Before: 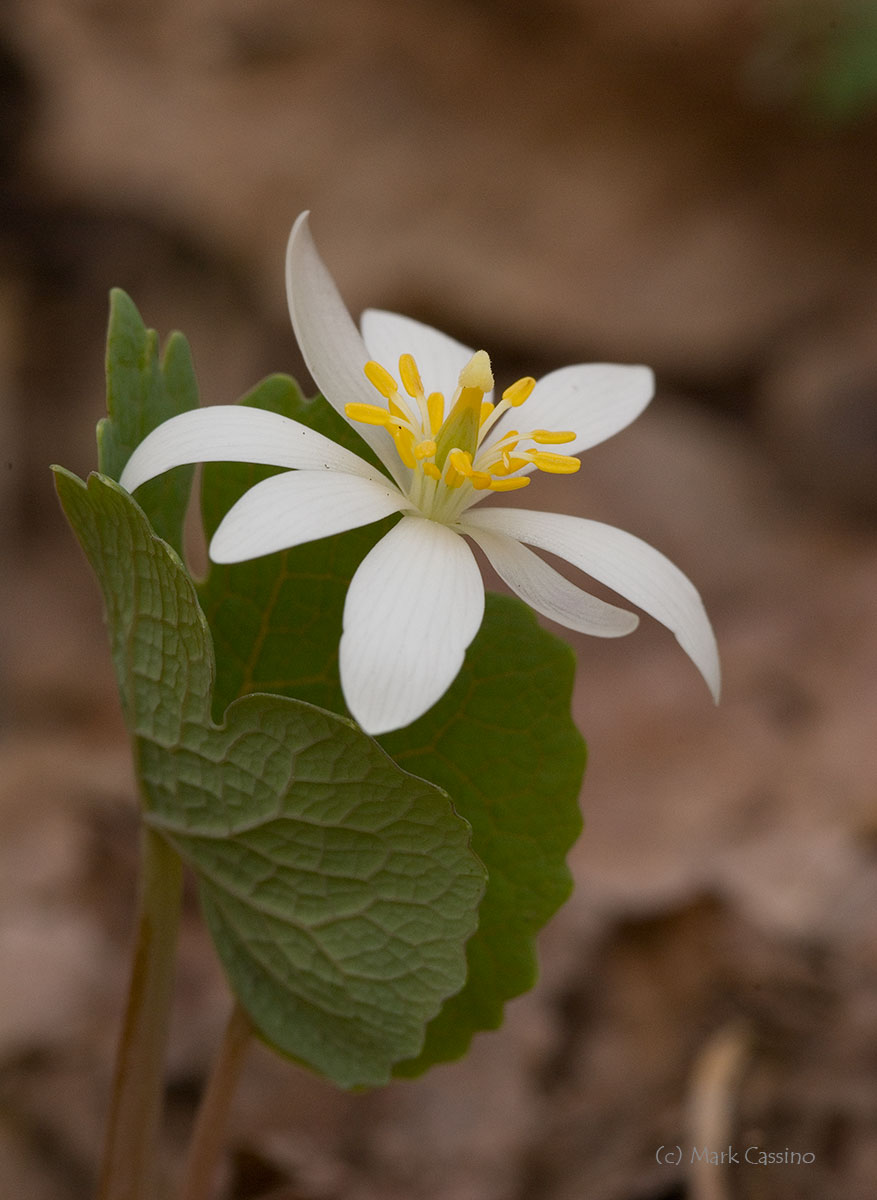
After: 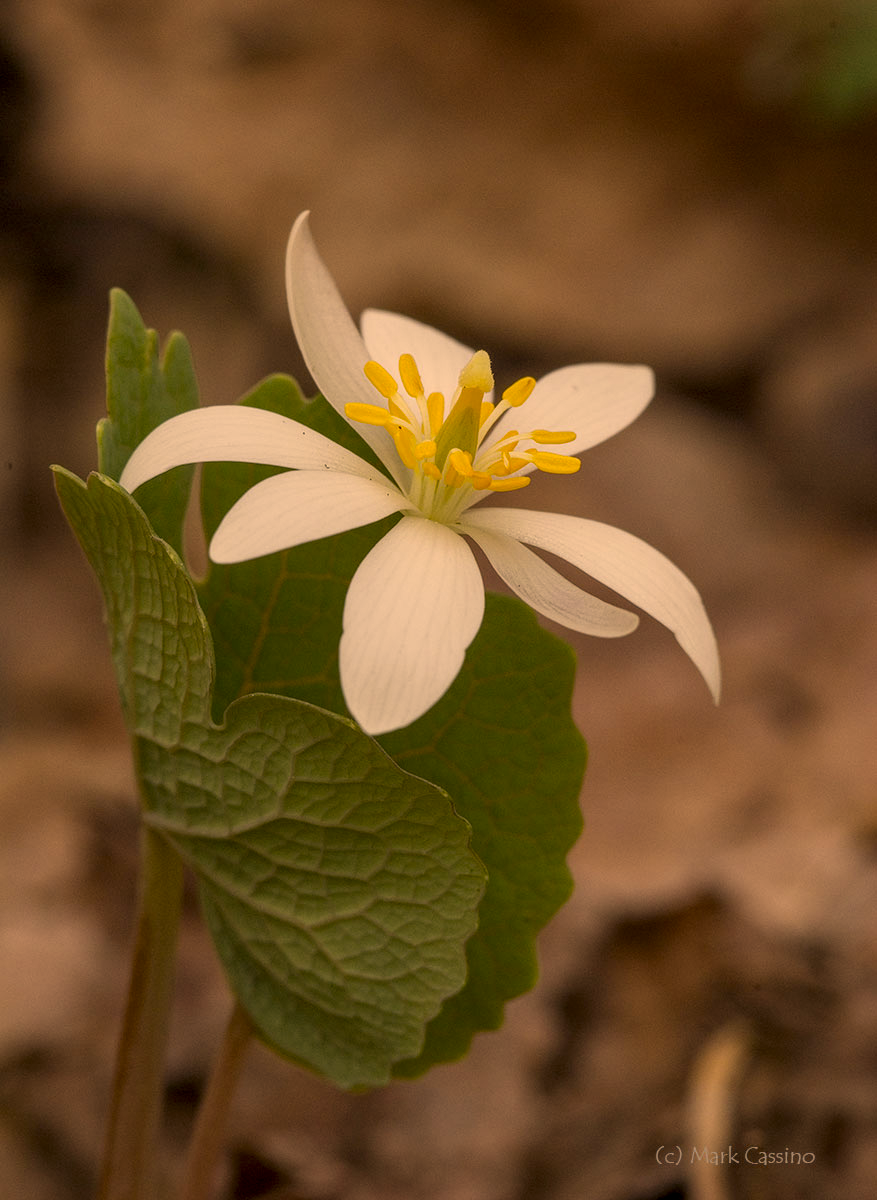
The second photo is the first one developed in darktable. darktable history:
local contrast: highlights 6%, shadows 7%, detail 133%
color correction: highlights a* 14.9, highlights b* 32.23
